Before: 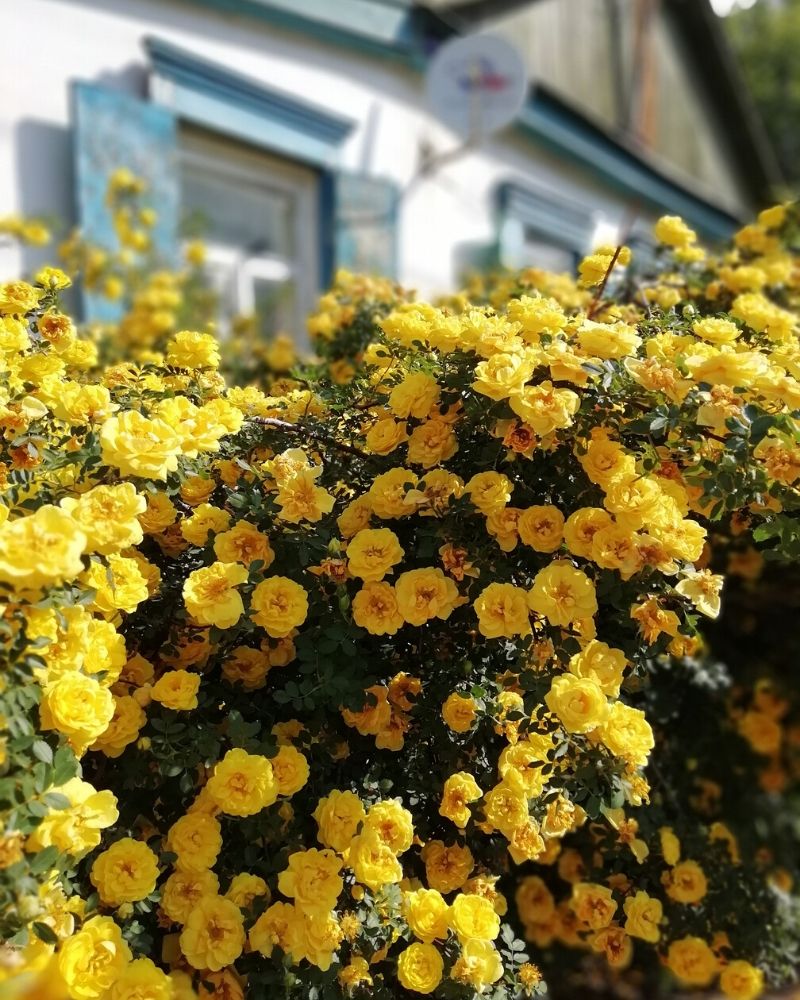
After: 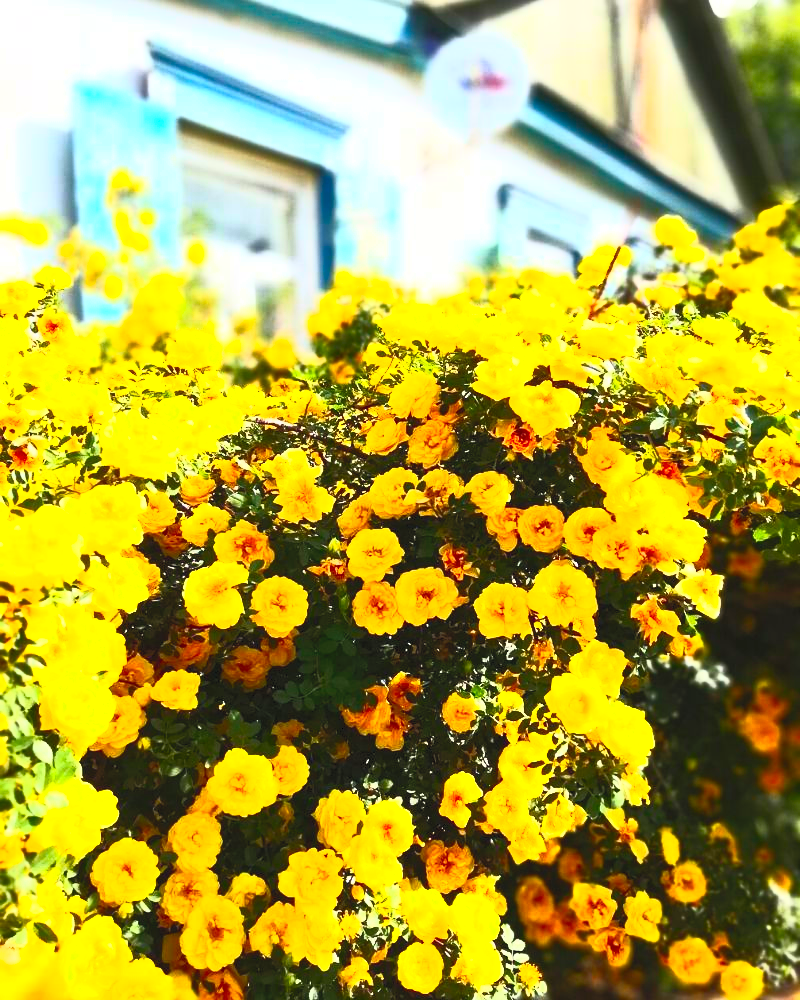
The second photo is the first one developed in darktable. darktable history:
contrast brightness saturation: contrast 1, brightness 1, saturation 1
exposure: exposure 0.3 EV, compensate highlight preservation false
